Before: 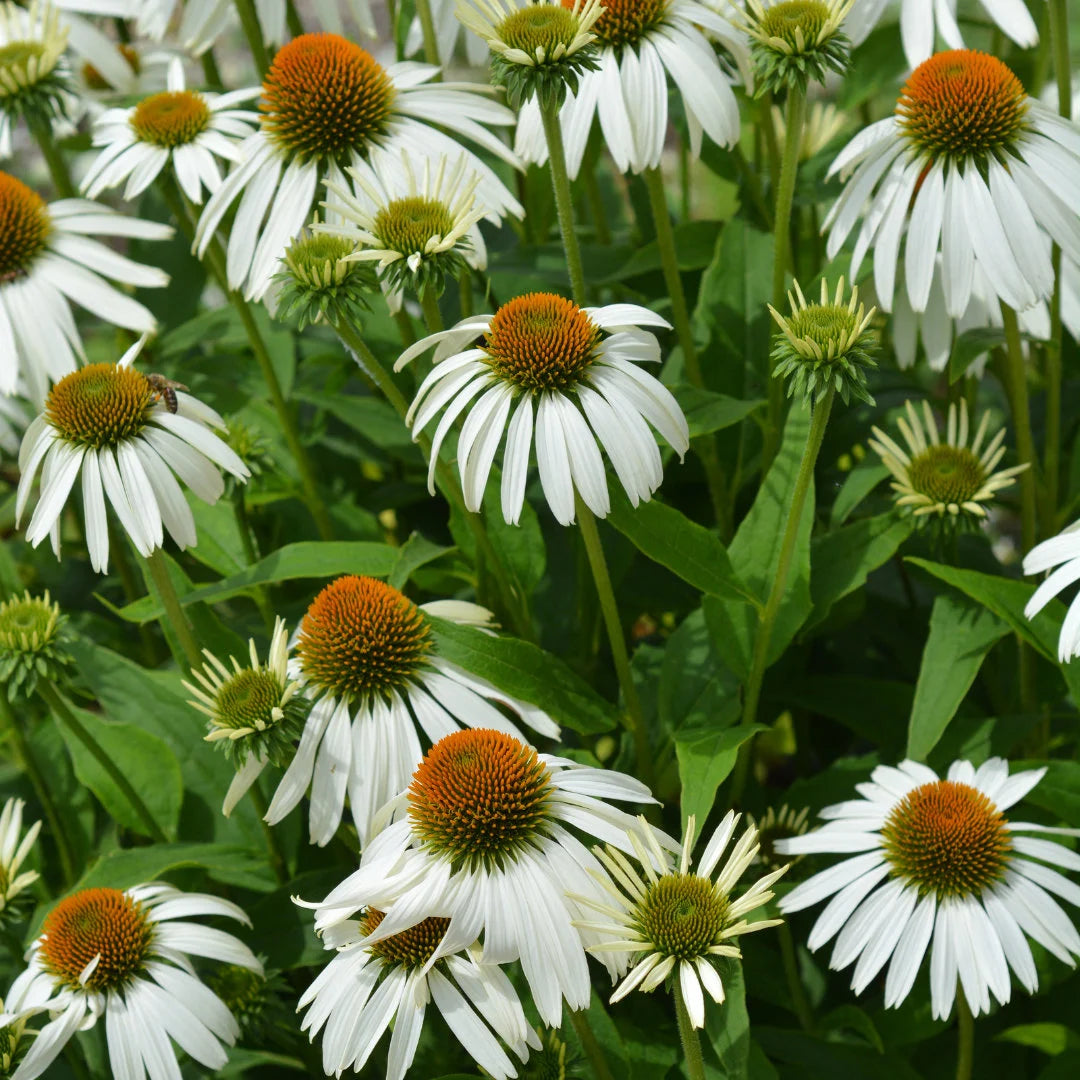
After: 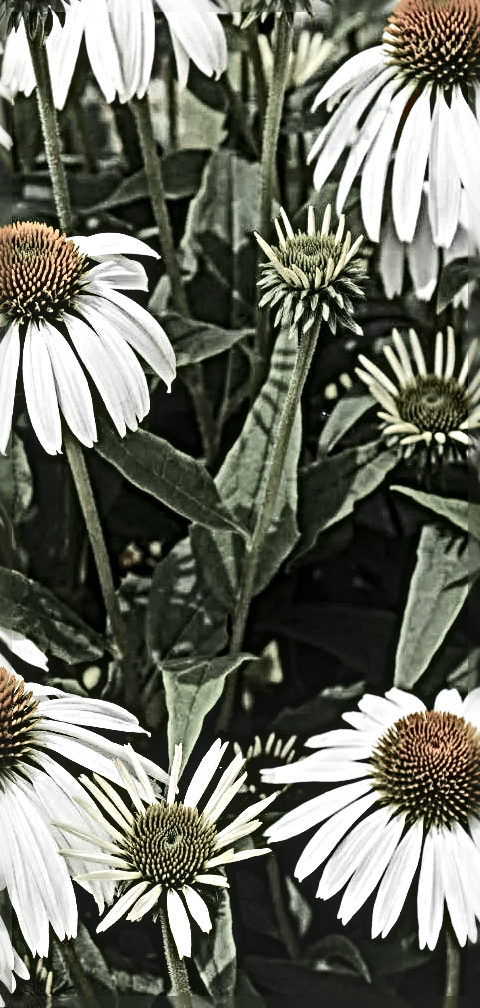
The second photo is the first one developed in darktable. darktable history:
color zones: curves: ch0 [(0, 0.613) (0.01, 0.613) (0.245, 0.448) (0.498, 0.529) (0.642, 0.665) (0.879, 0.777) (0.99, 0.613)]; ch1 [(0, 0.035) (0.121, 0.189) (0.259, 0.197) (0.415, 0.061) (0.589, 0.022) (0.732, 0.022) (0.857, 0.026) (0.991, 0.053)]
crop: left 47.501%, top 6.634%, right 8.006%
tone equalizer: -8 EV -0.441 EV, -7 EV -0.416 EV, -6 EV -0.325 EV, -5 EV -0.219 EV, -3 EV 0.221 EV, -2 EV 0.32 EV, -1 EV 0.388 EV, +0 EV 0.419 EV
local contrast: detail 130%
contrast brightness saturation: contrast 0.29
sharpen: radius 6.29, amount 1.786, threshold 0.03
exposure: compensate highlight preservation false
